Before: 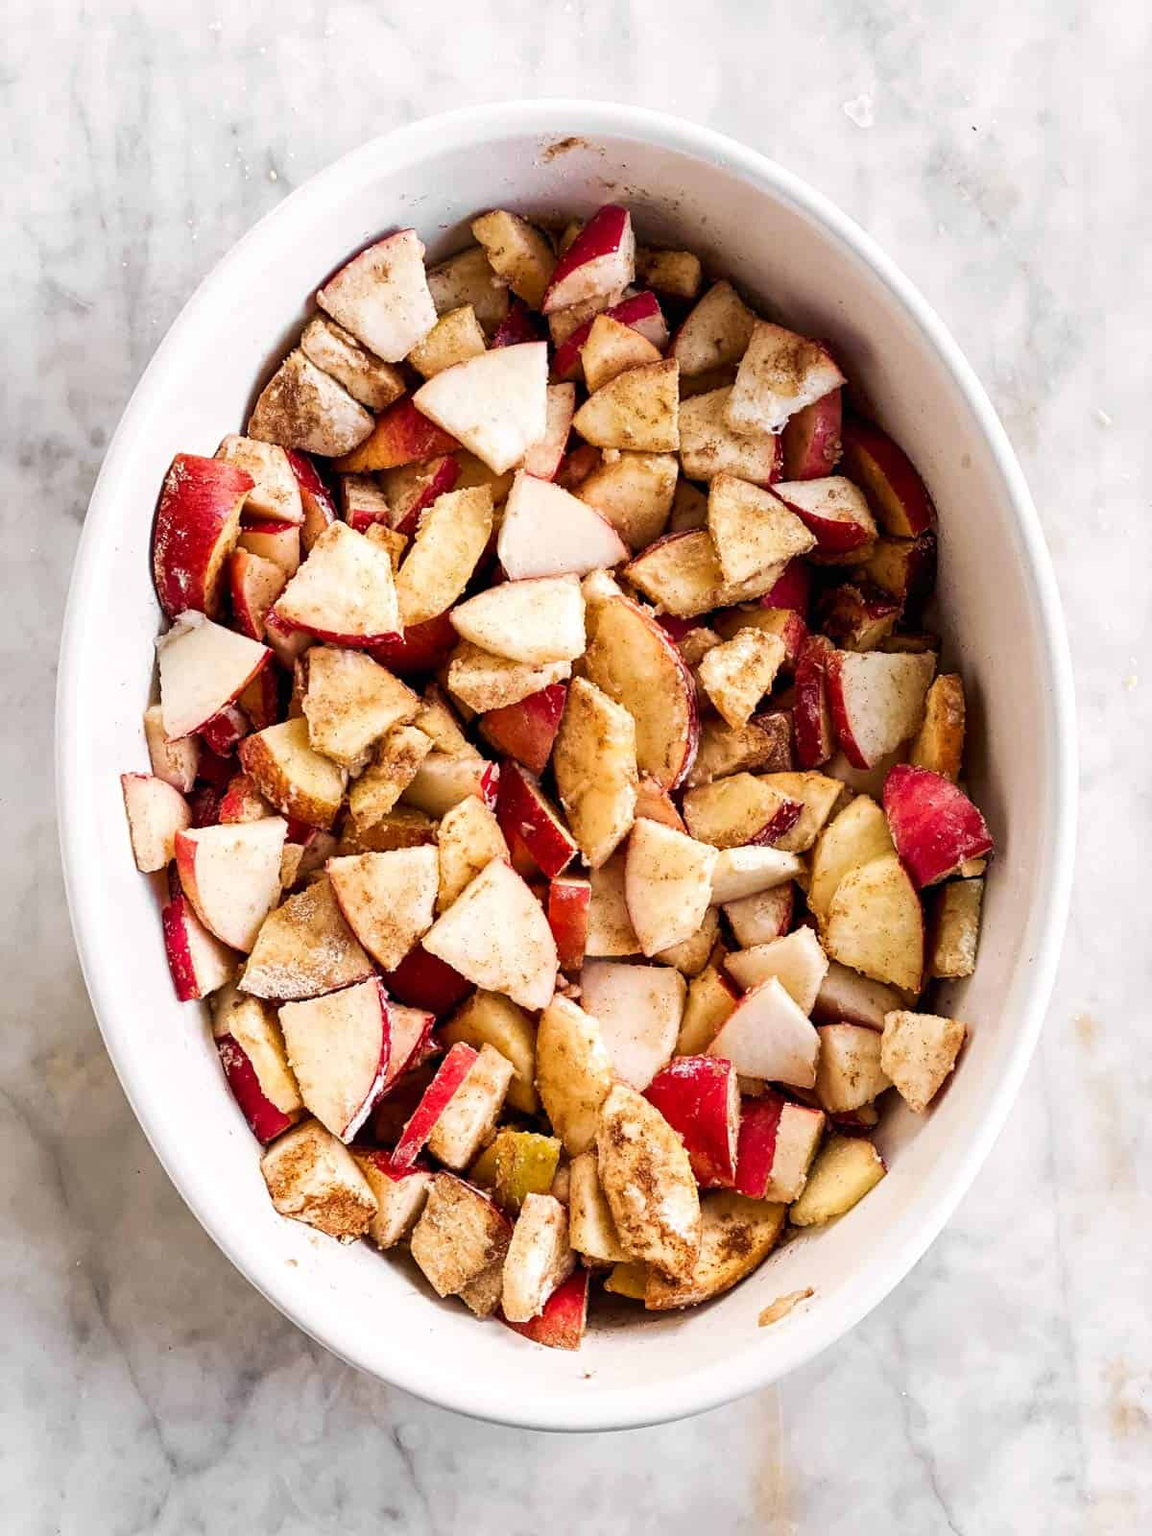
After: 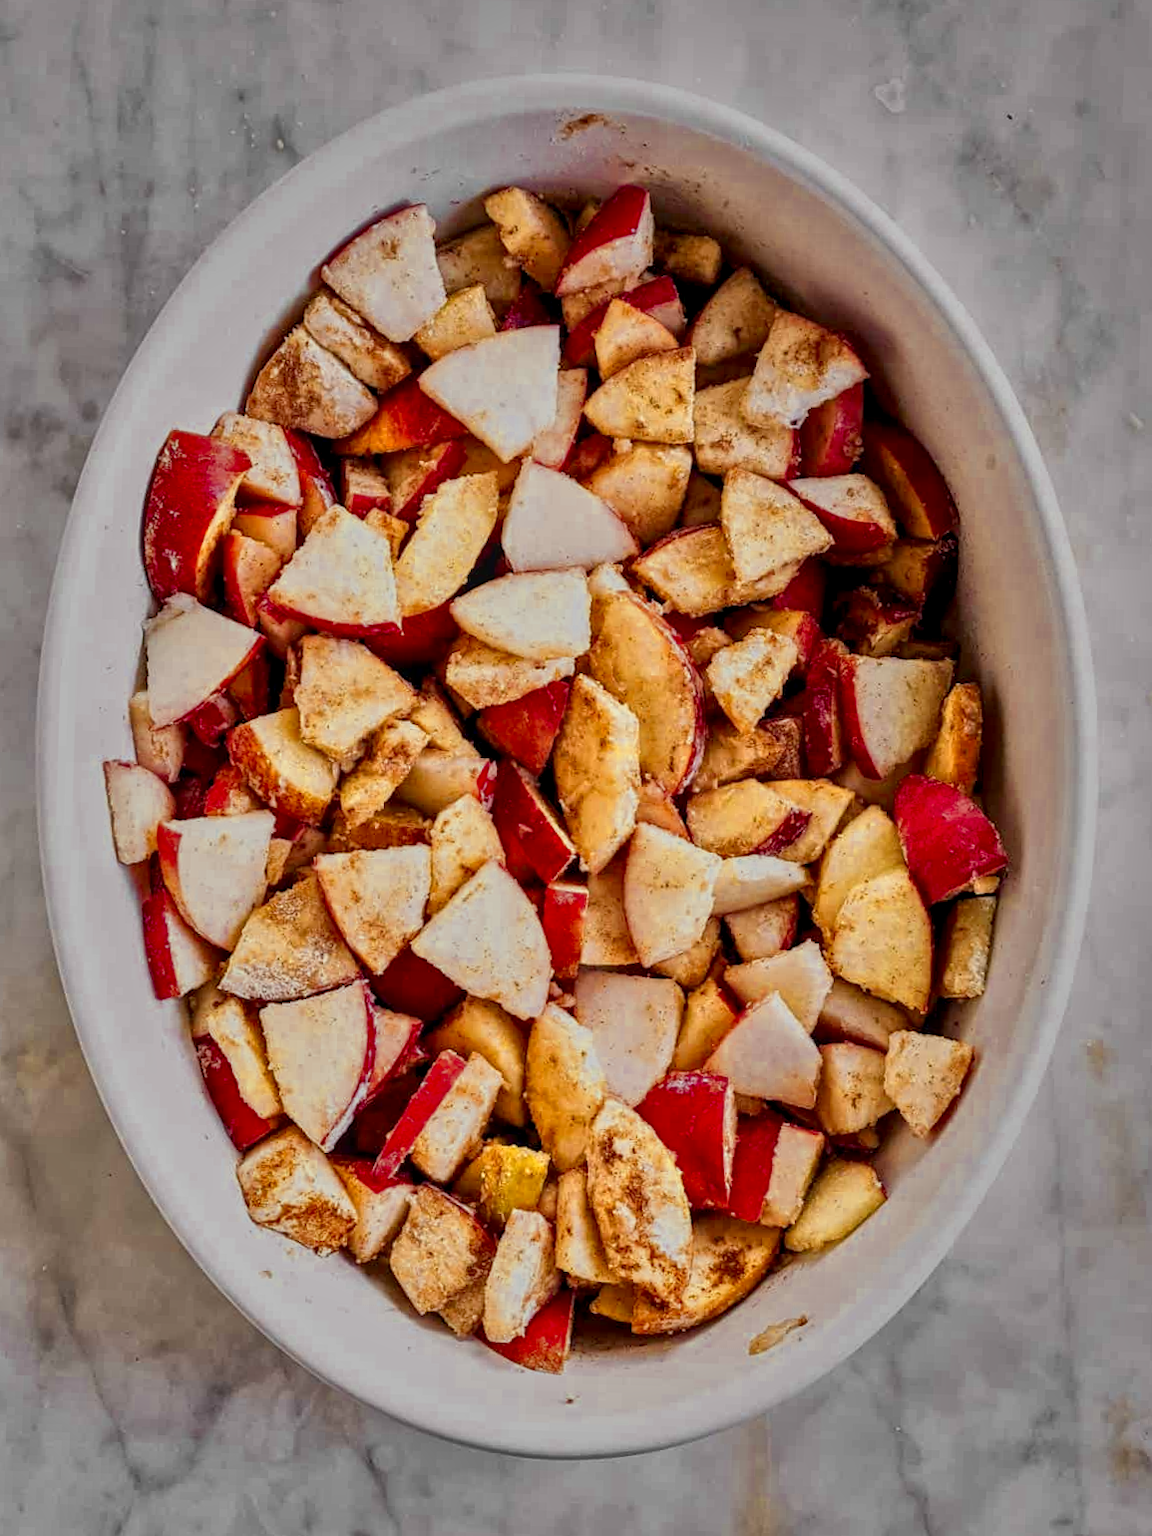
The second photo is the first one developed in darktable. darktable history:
crop and rotate: angle -1.69°
local contrast: on, module defaults
tone equalizer: -8 EV -0.002 EV, -7 EV 0.005 EV, -6 EV -0.008 EV, -5 EV 0.007 EV, -4 EV -0.042 EV, -3 EV -0.233 EV, -2 EV -0.662 EV, -1 EV -0.983 EV, +0 EV -0.969 EV, smoothing diameter 2%, edges refinement/feathering 20, mask exposure compensation -1.57 EV, filter diffusion 5
shadows and highlights: shadows 20.91, highlights -82.73, soften with gaussian
color zones: curves: ch0 [(0.004, 0.305) (0.261, 0.623) (0.389, 0.399) (0.708, 0.571) (0.947, 0.34)]; ch1 [(0.025, 0.645) (0.229, 0.584) (0.326, 0.551) (0.484, 0.262) (0.757, 0.643)]
